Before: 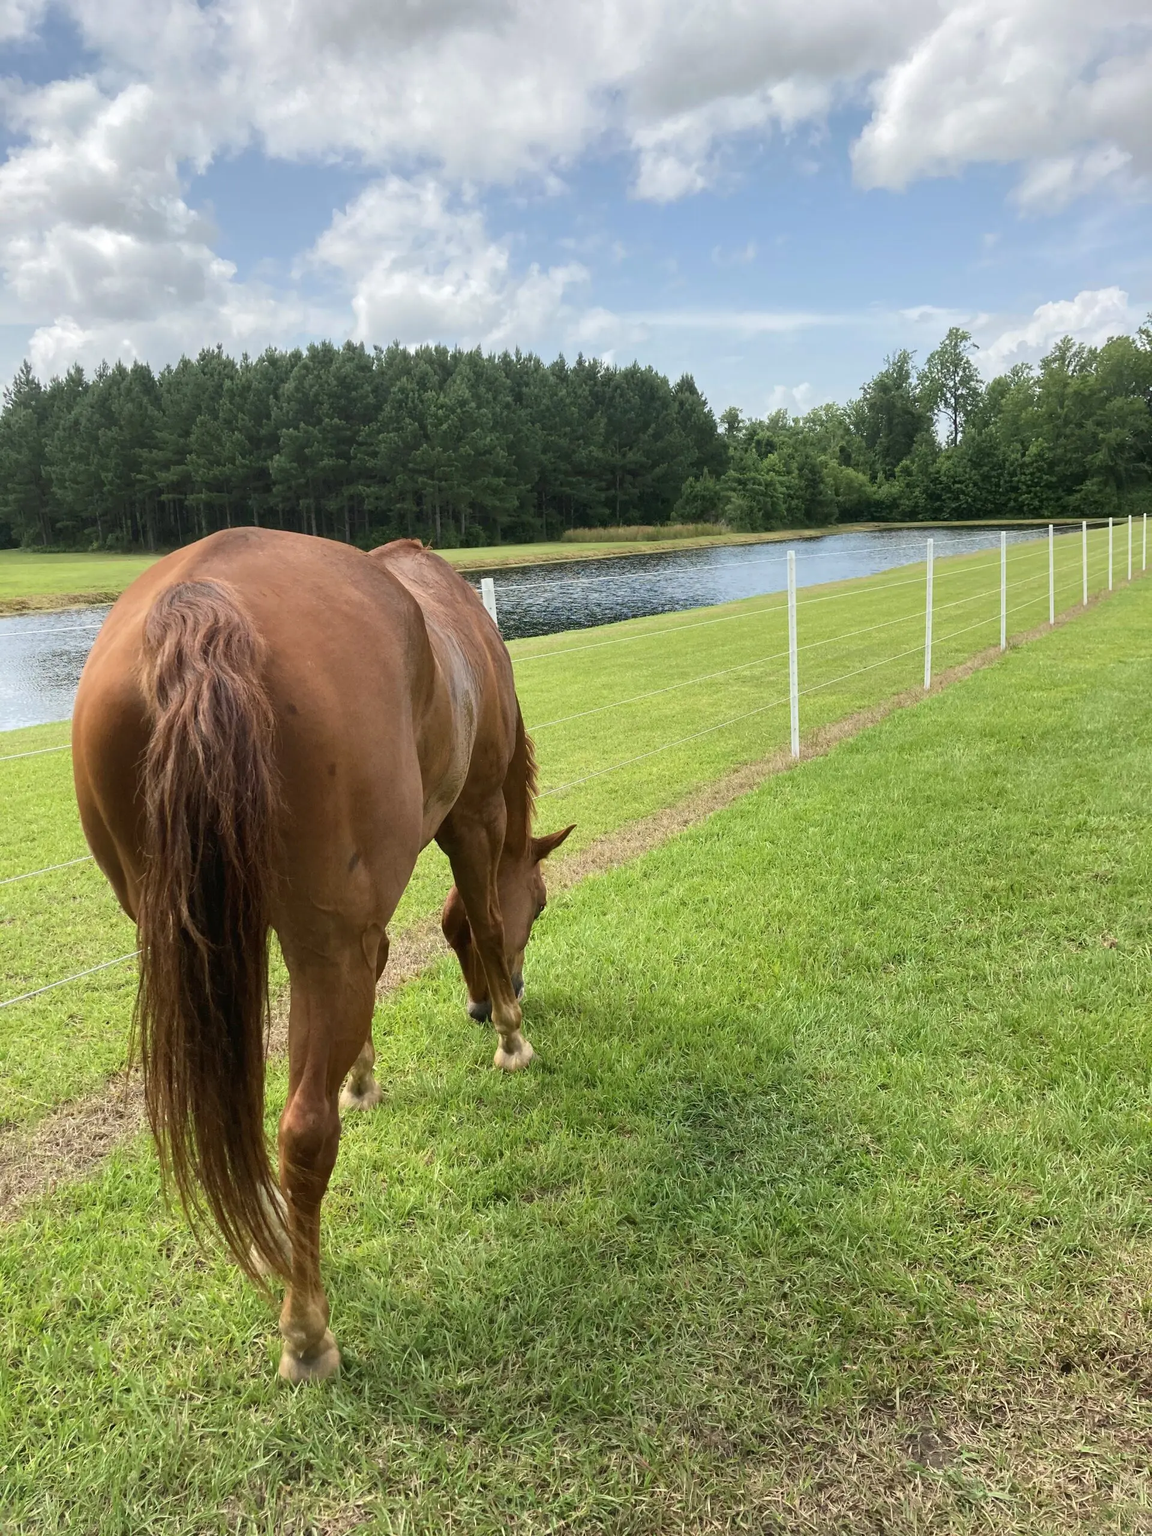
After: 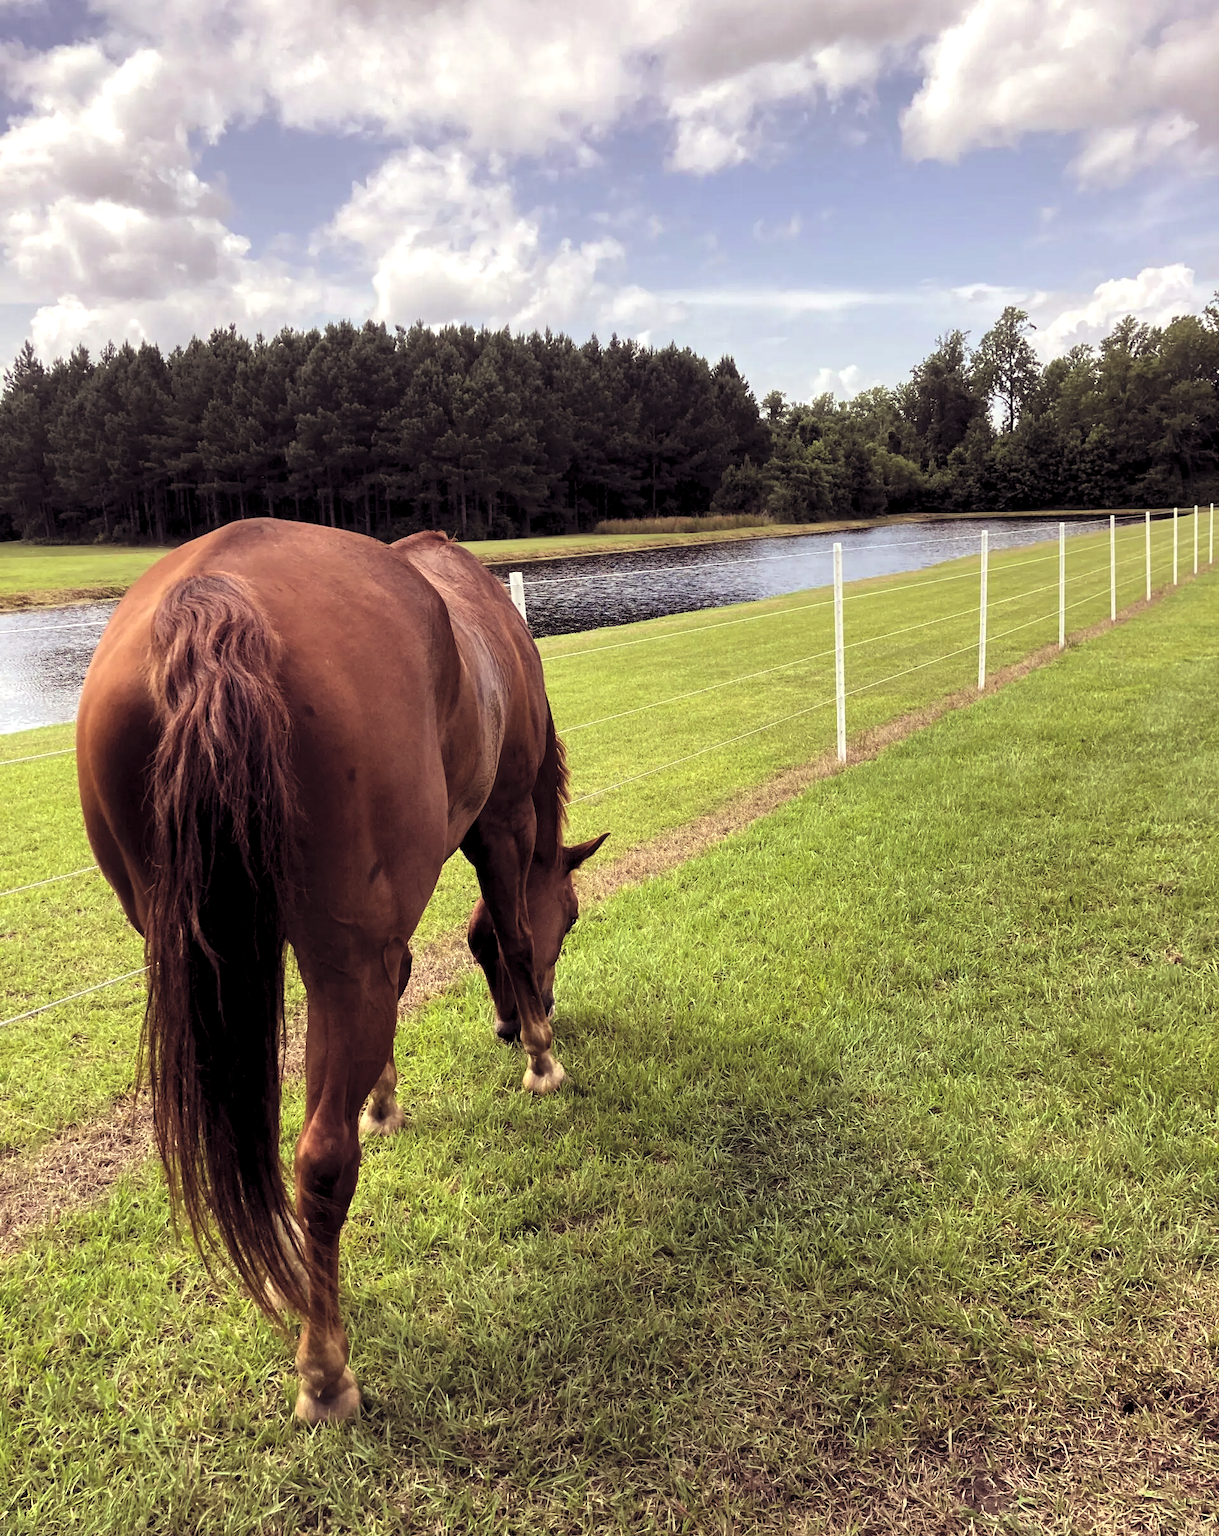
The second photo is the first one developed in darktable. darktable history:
levels: levels [0.116, 0.574, 1]
color balance: lift [1.001, 0.997, 0.99, 1.01], gamma [1.007, 1, 0.975, 1.025], gain [1, 1.065, 1.052, 0.935], contrast 13.25%
crop and rotate: top 2.479%, bottom 3.018%
rgb levels: mode RGB, independent channels, levels [[0, 0.474, 1], [0, 0.5, 1], [0, 0.5, 1]]
